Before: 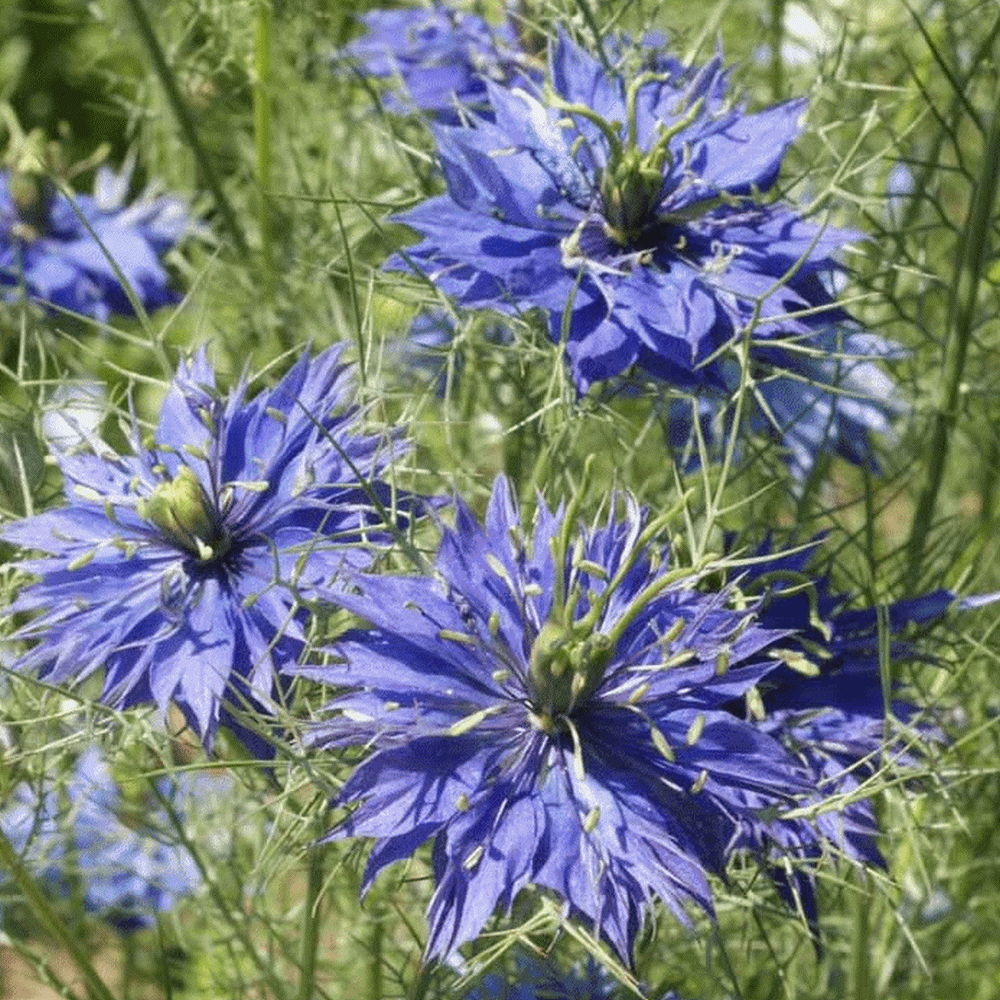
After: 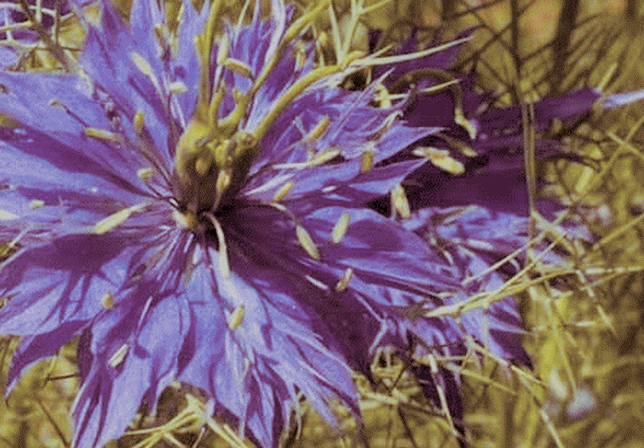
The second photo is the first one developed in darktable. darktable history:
rgb curve: curves: ch0 [(0, 0) (0.136, 0.078) (0.262, 0.245) (0.414, 0.42) (1, 1)], compensate middle gray true, preserve colors basic power
filmic rgb: black relative exposure -7.65 EV, white relative exposure 4.56 EV, hardness 3.61
split-toning: on, module defaults
crop and rotate: left 35.509%, top 50.238%, bottom 4.934%
white balance: red 1.009, blue 1.027
contrast brightness saturation: contrast 0.06, brightness -0.01, saturation -0.23
color balance: input saturation 134.34%, contrast -10.04%, contrast fulcrum 19.67%, output saturation 133.51%
